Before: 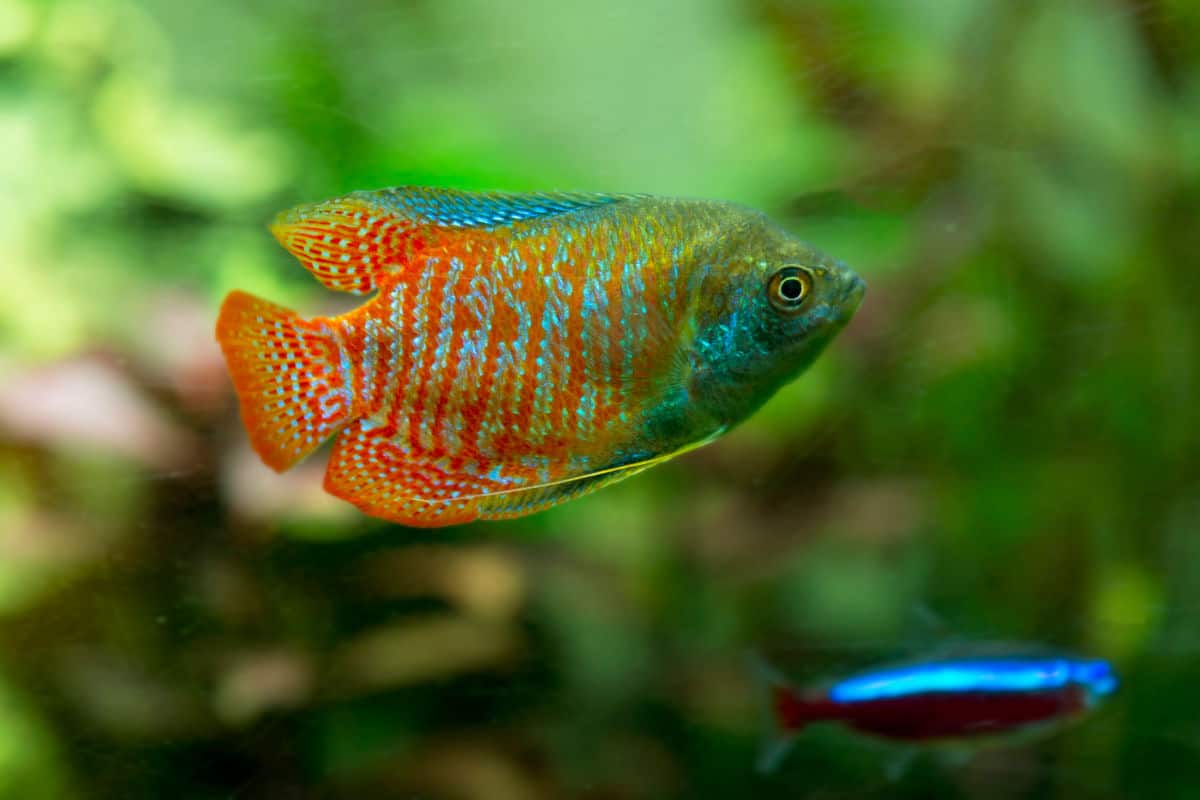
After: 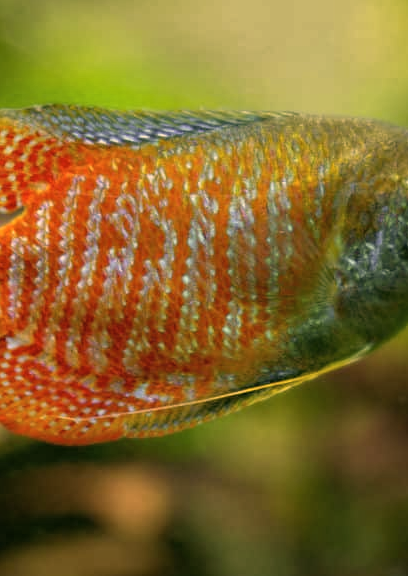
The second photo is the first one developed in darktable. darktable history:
haze removal: compatibility mode true, adaptive false
color correction: highlights a* 39.71, highlights b* 39.6, saturation 0.695
crop and rotate: left 29.531%, top 10.373%, right 36.391%, bottom 17.592%
